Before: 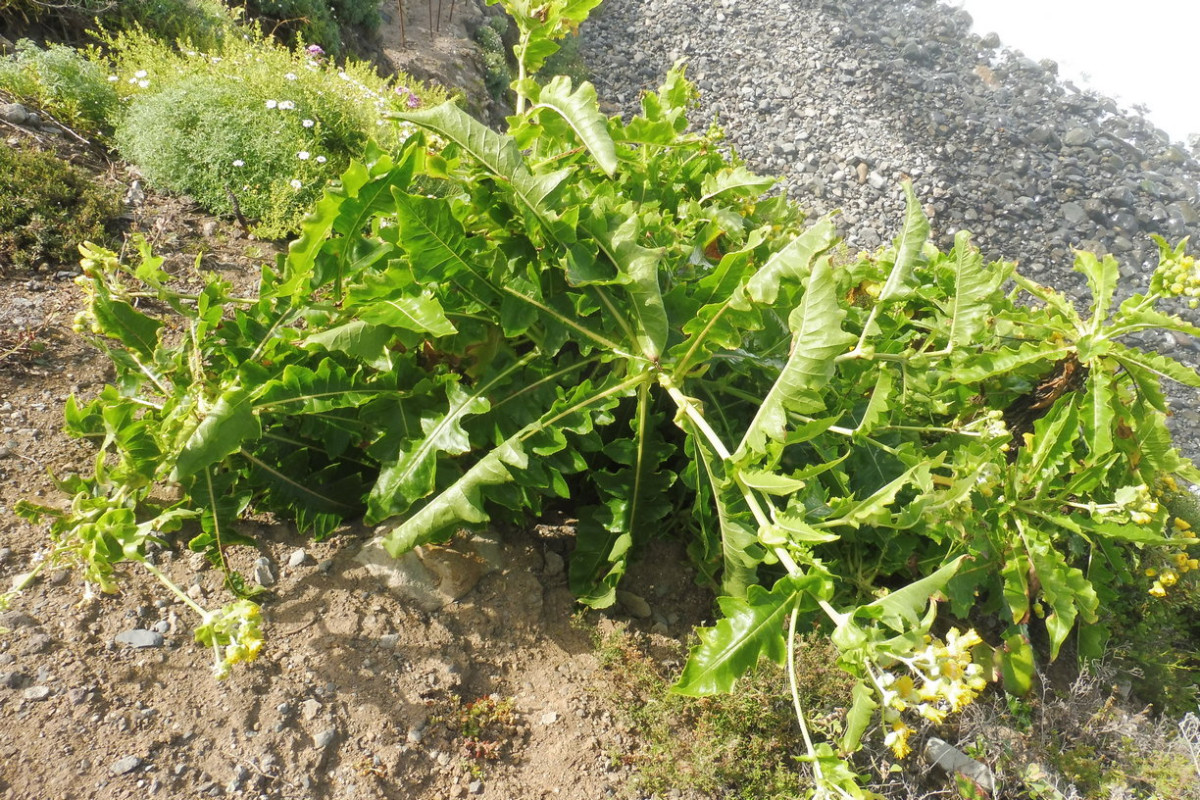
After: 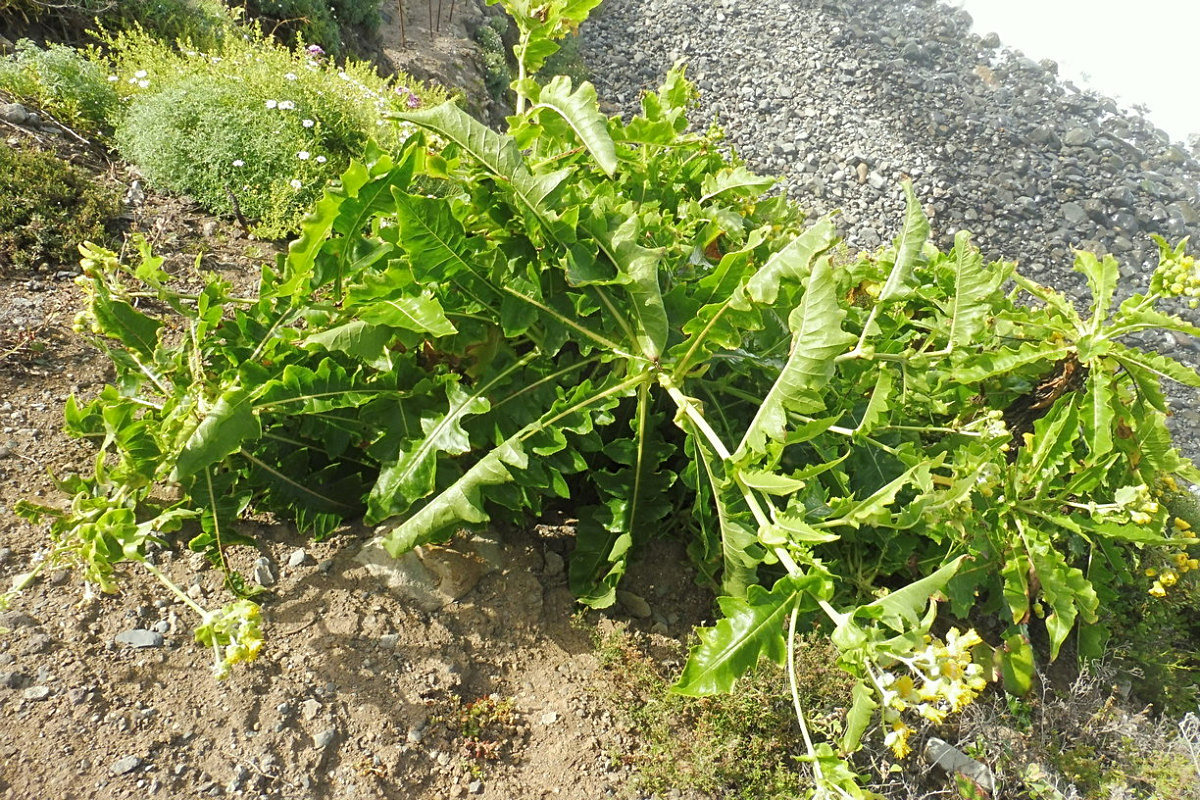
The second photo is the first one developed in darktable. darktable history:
sharpen: on, module defaults
color correction: highlights a* -2.69, highlights b* 2.58
